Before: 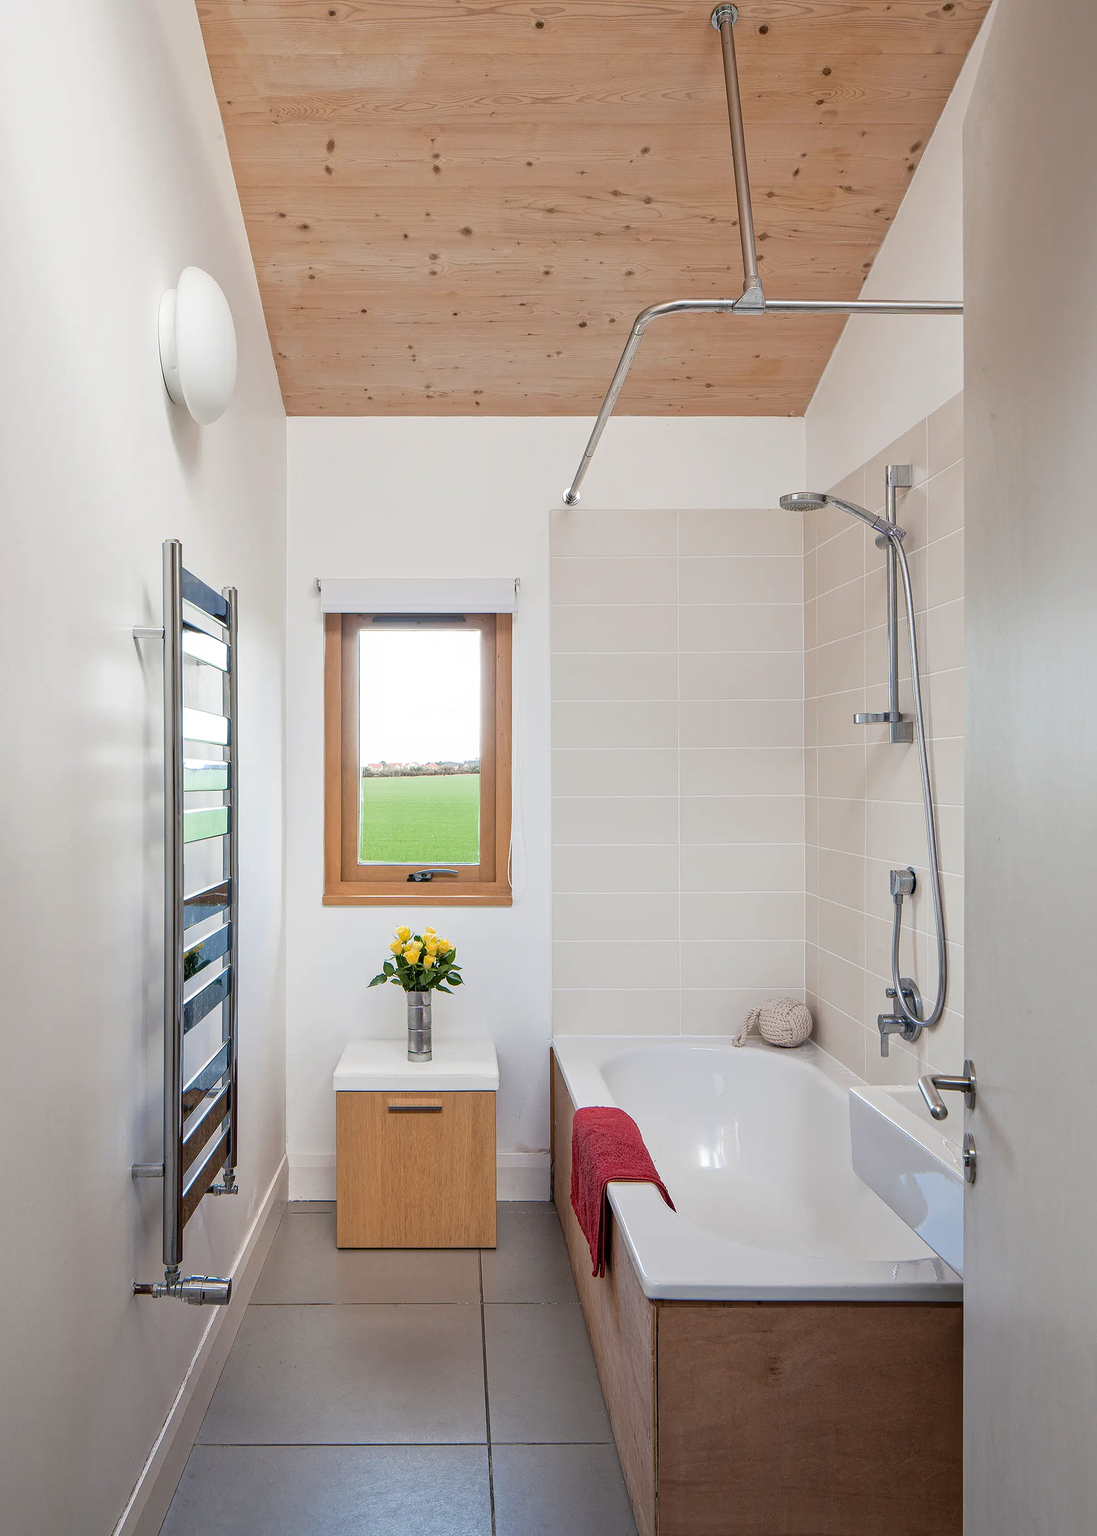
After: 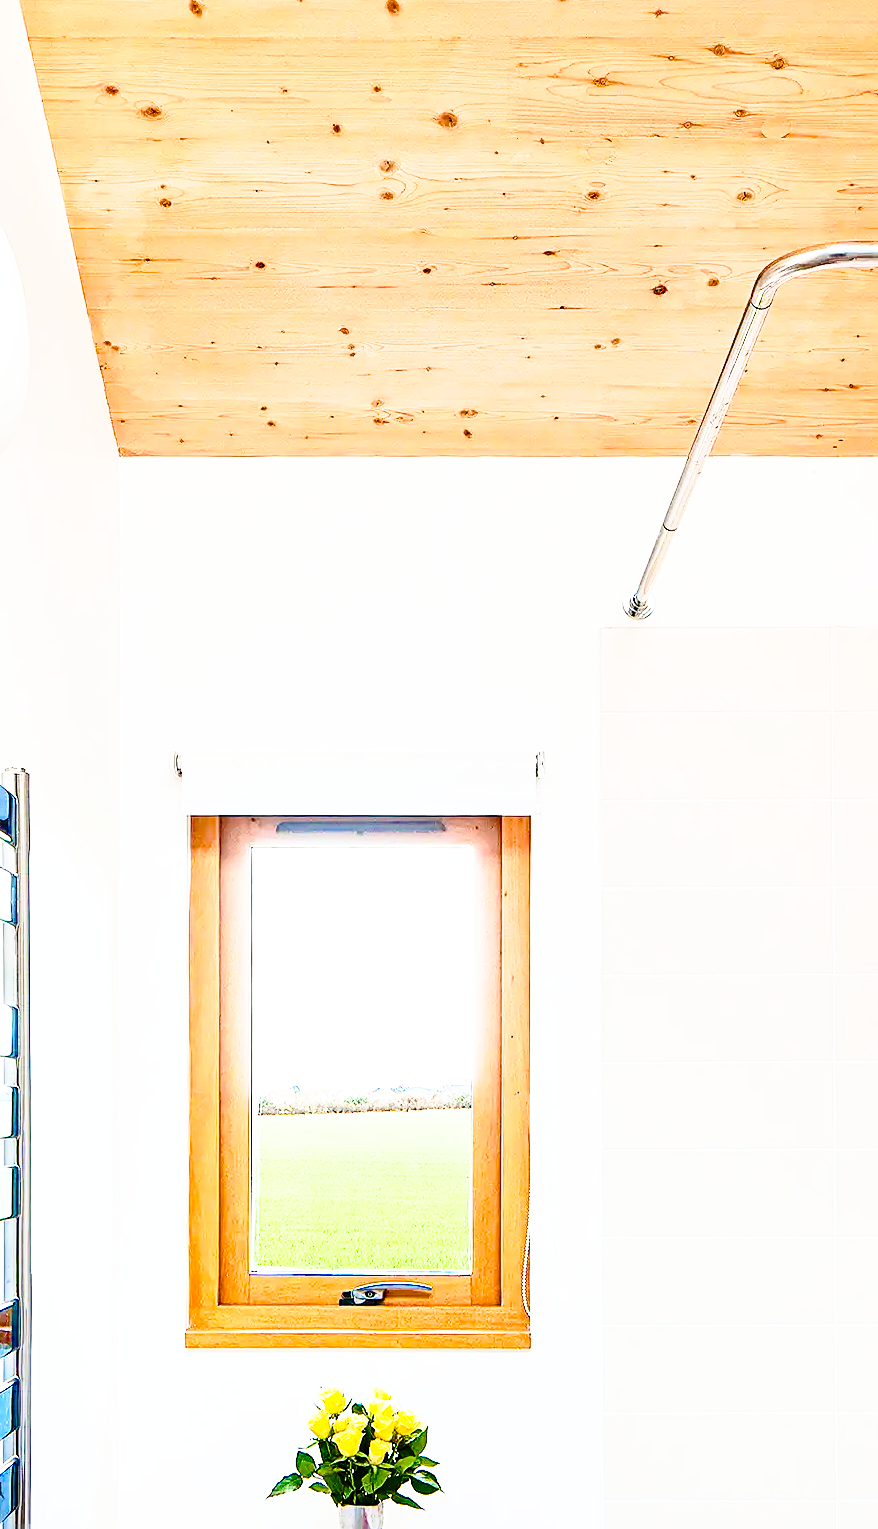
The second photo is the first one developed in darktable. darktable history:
color correction: highlights a* -0.22, highlights b* -0.071
crop: left 20.181%, top 10.807%, right 35.909%, bottom 34.56%
contrast brightness saturation: contrast 0.196, brightness 0.163, saturation 0.221
sharpen: on, module defaults
color balance rgb: perceptual saturation grading › global saturation 20%, perceptual saturation grading › highlights -25.668%, perceptual saturation grading › shadows 49.558%, perceptual brilliance grading › global brilliance 1.347%, perceptual brilliance grading › highlights 8.113%, perceptual brilliance grading › shadows -4.48%, global vibrance 15.764%, saturation formula JzAzBz (2021)
base curve: curves: ch0 [(0, 0) (0.012, 0.01) (0.073, 0.168) (0.31, 0.711) (0.645, 0.957) (1, 1)], preserve colors none
